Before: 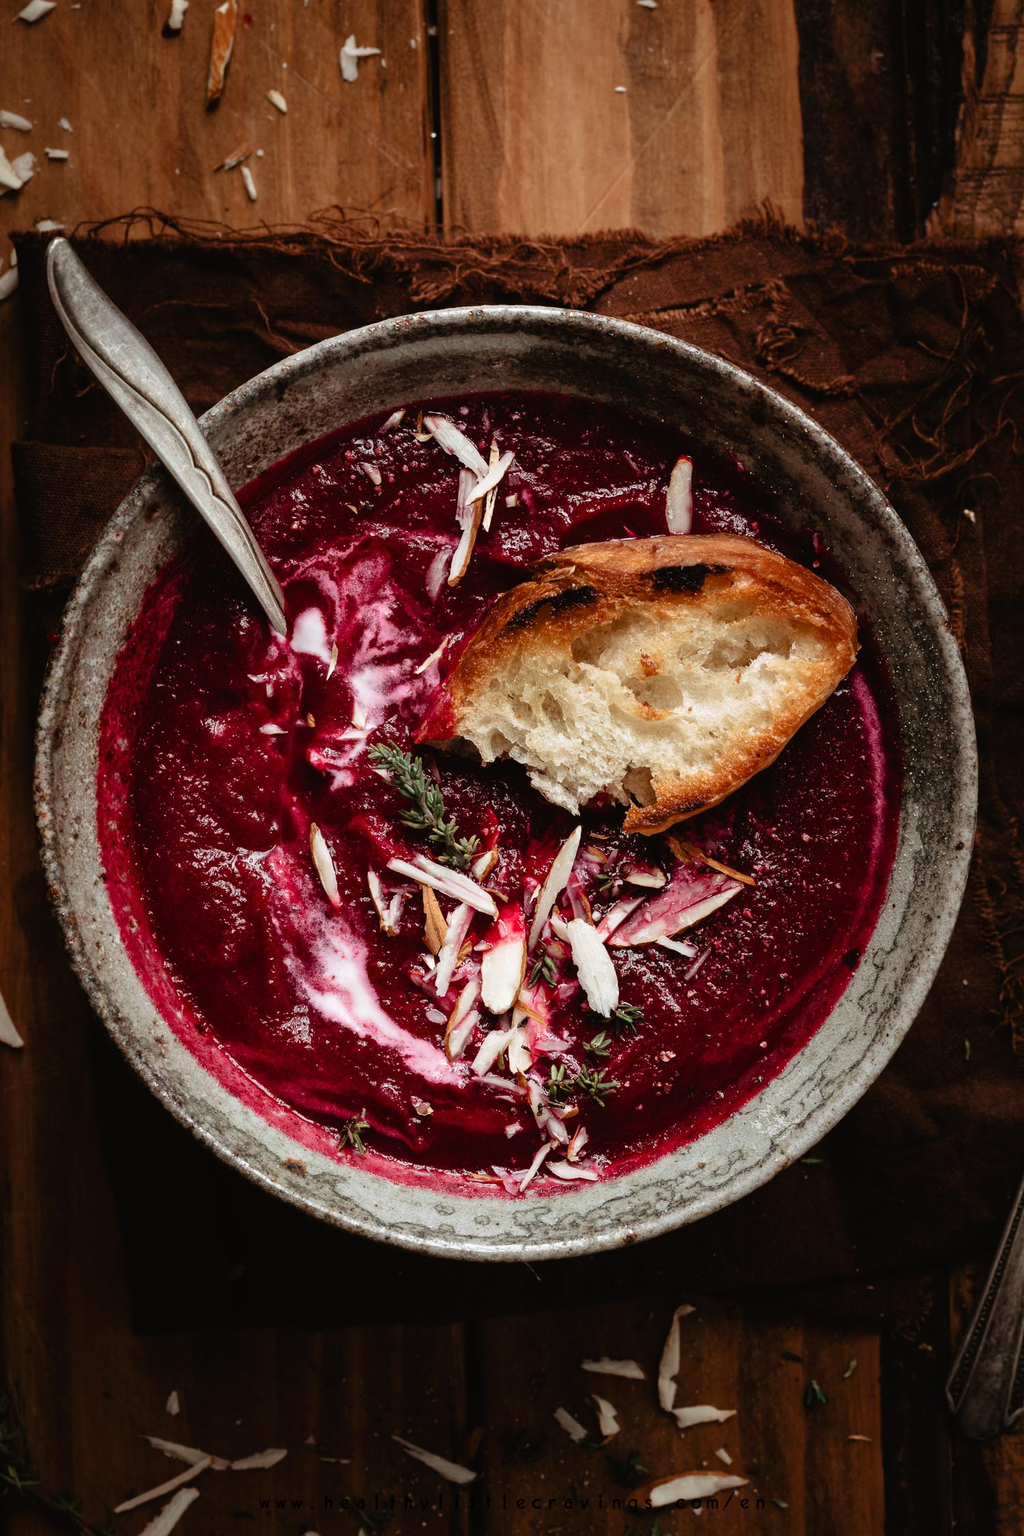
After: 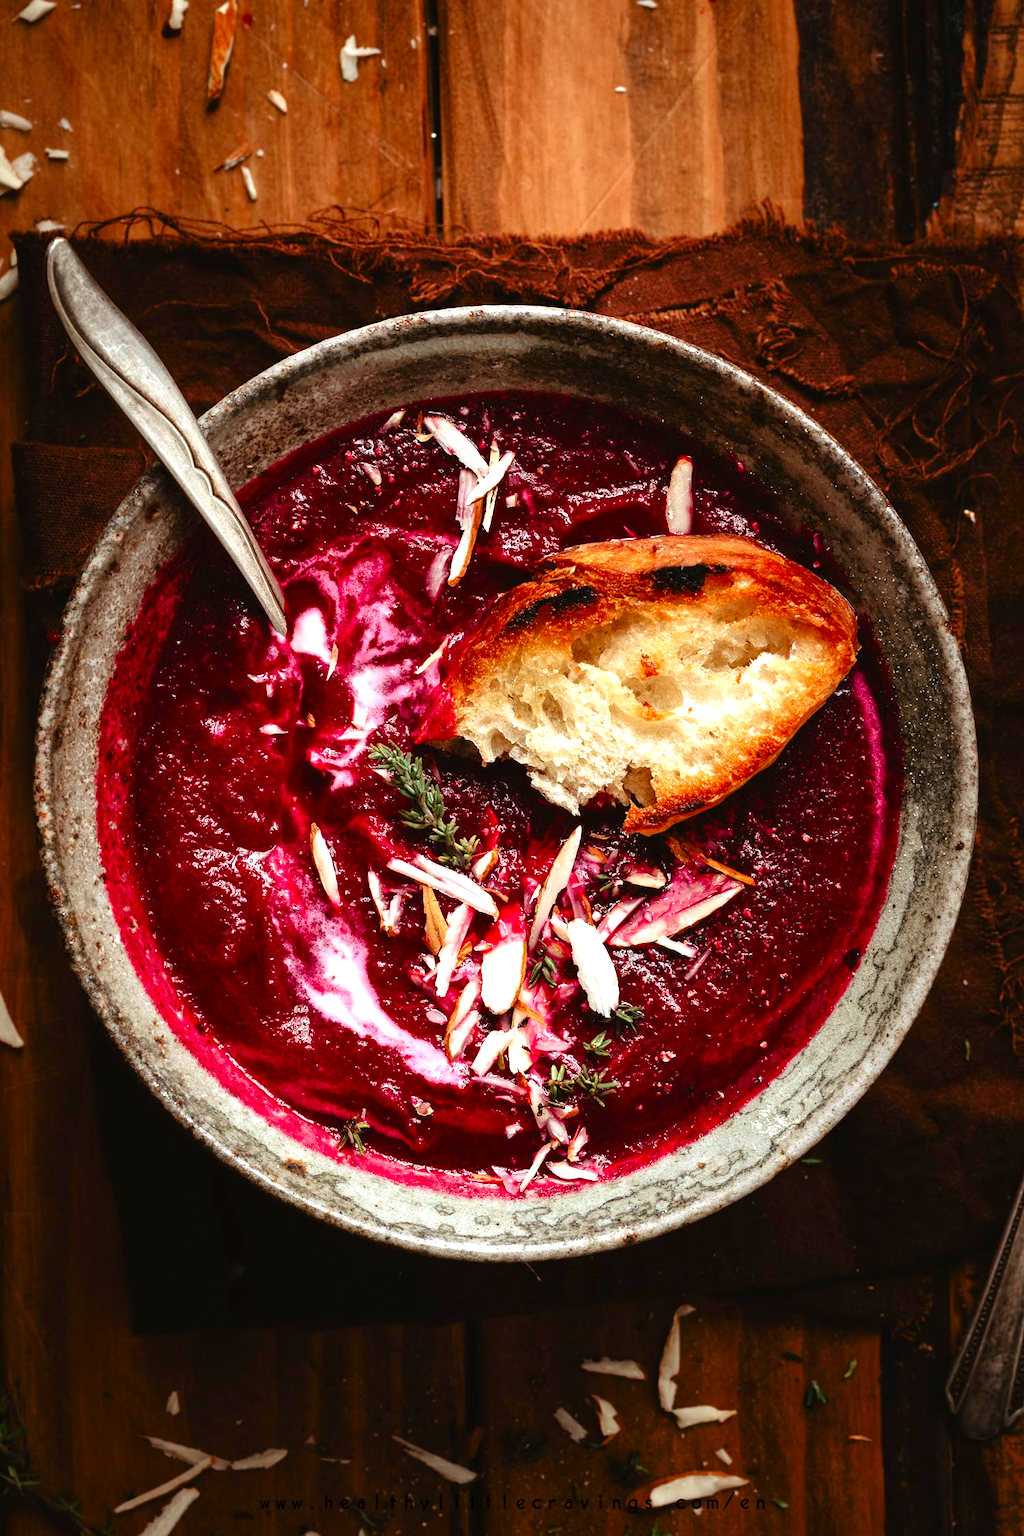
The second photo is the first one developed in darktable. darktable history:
contrast brightness saturation: brightness -0.021, saturation 0.359
exposure: black level correction 0, exposure 0.703 EV, compensate highlight preservation false
